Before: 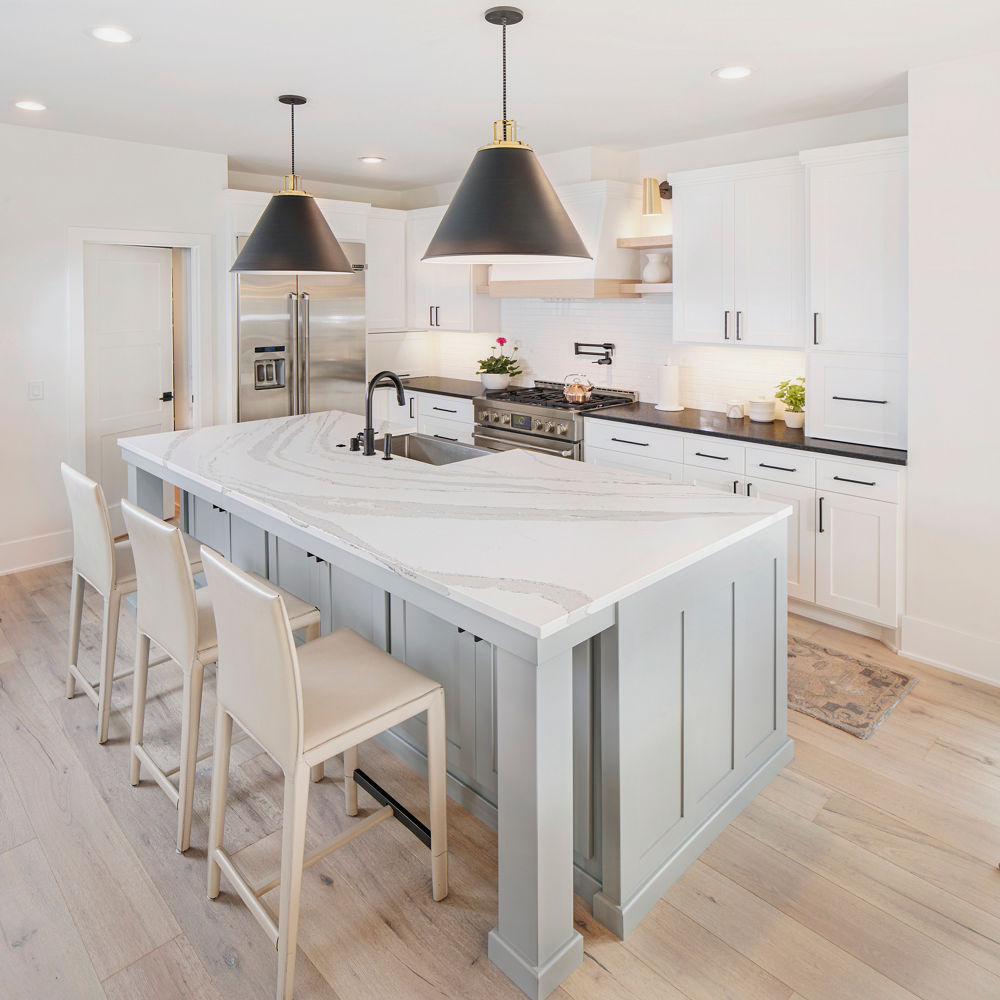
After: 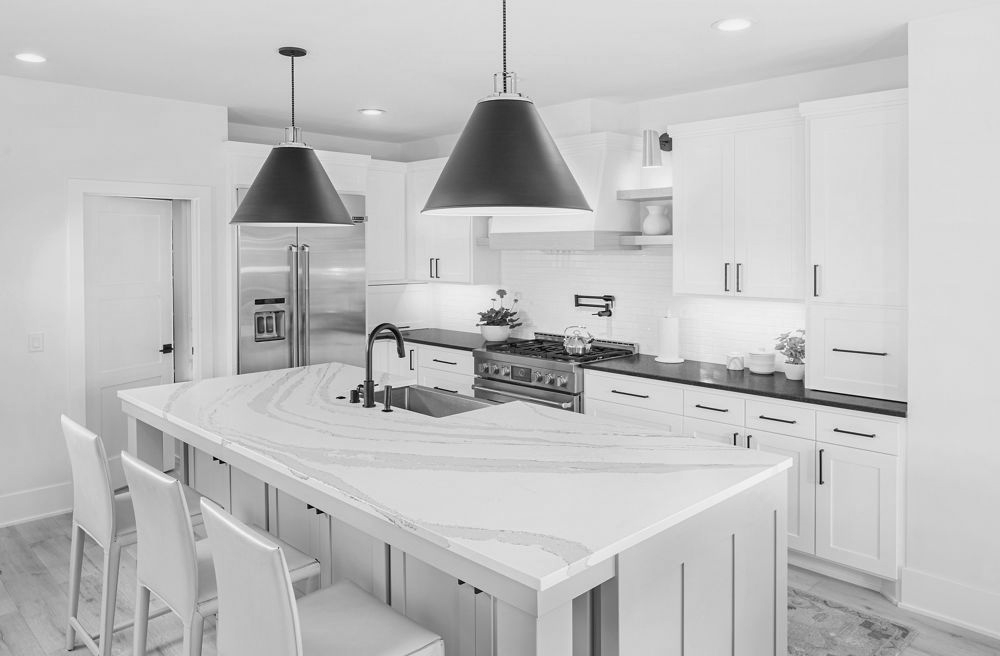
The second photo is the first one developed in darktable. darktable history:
monochrome: a 32, b 64, size 2.3, highlights 1
crop and rotate: top 4.848%, bottom 29.503%
